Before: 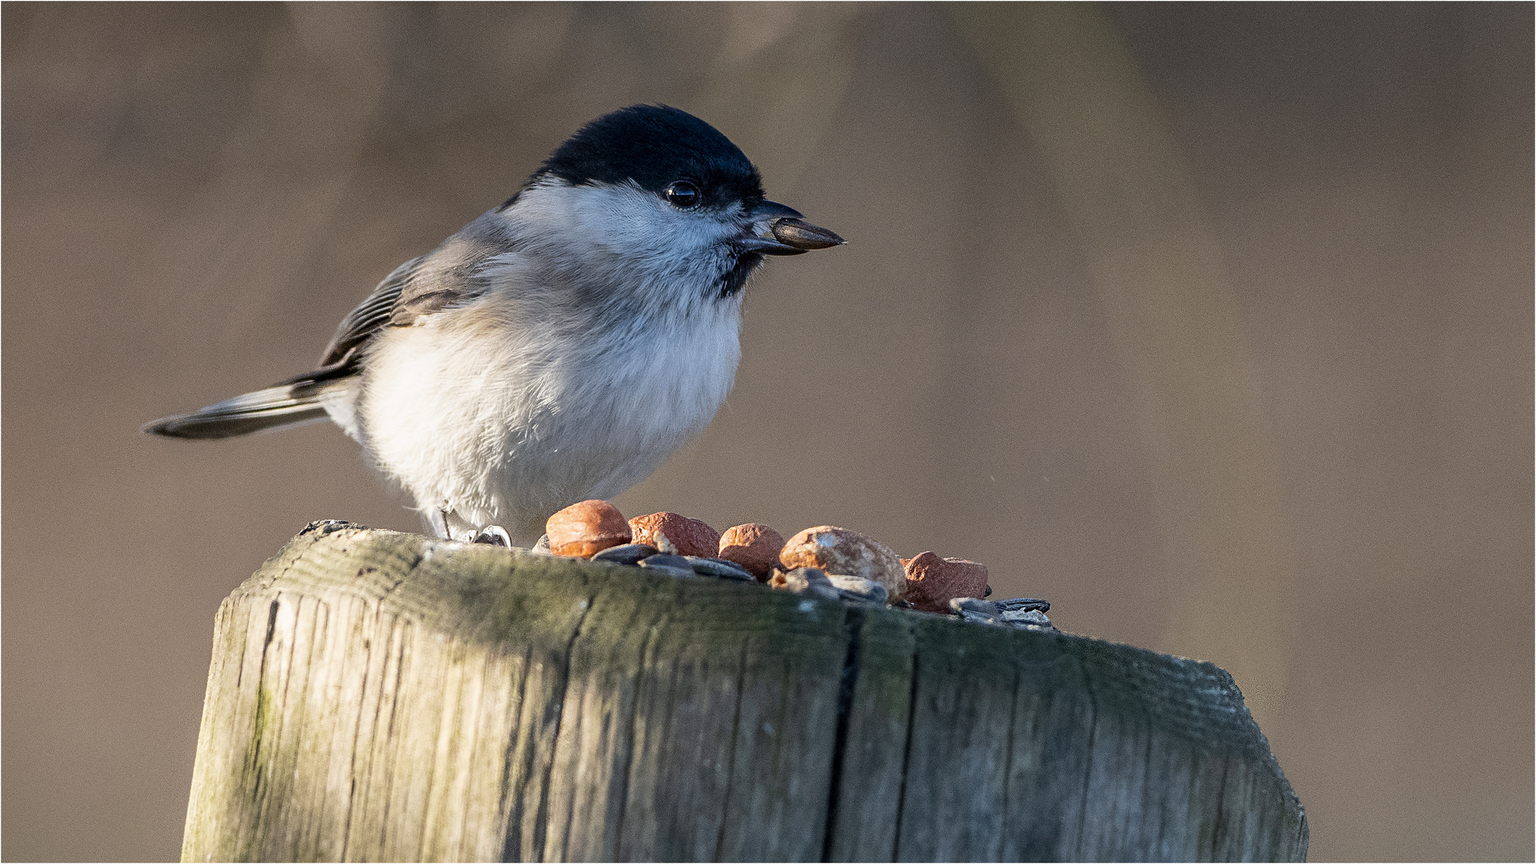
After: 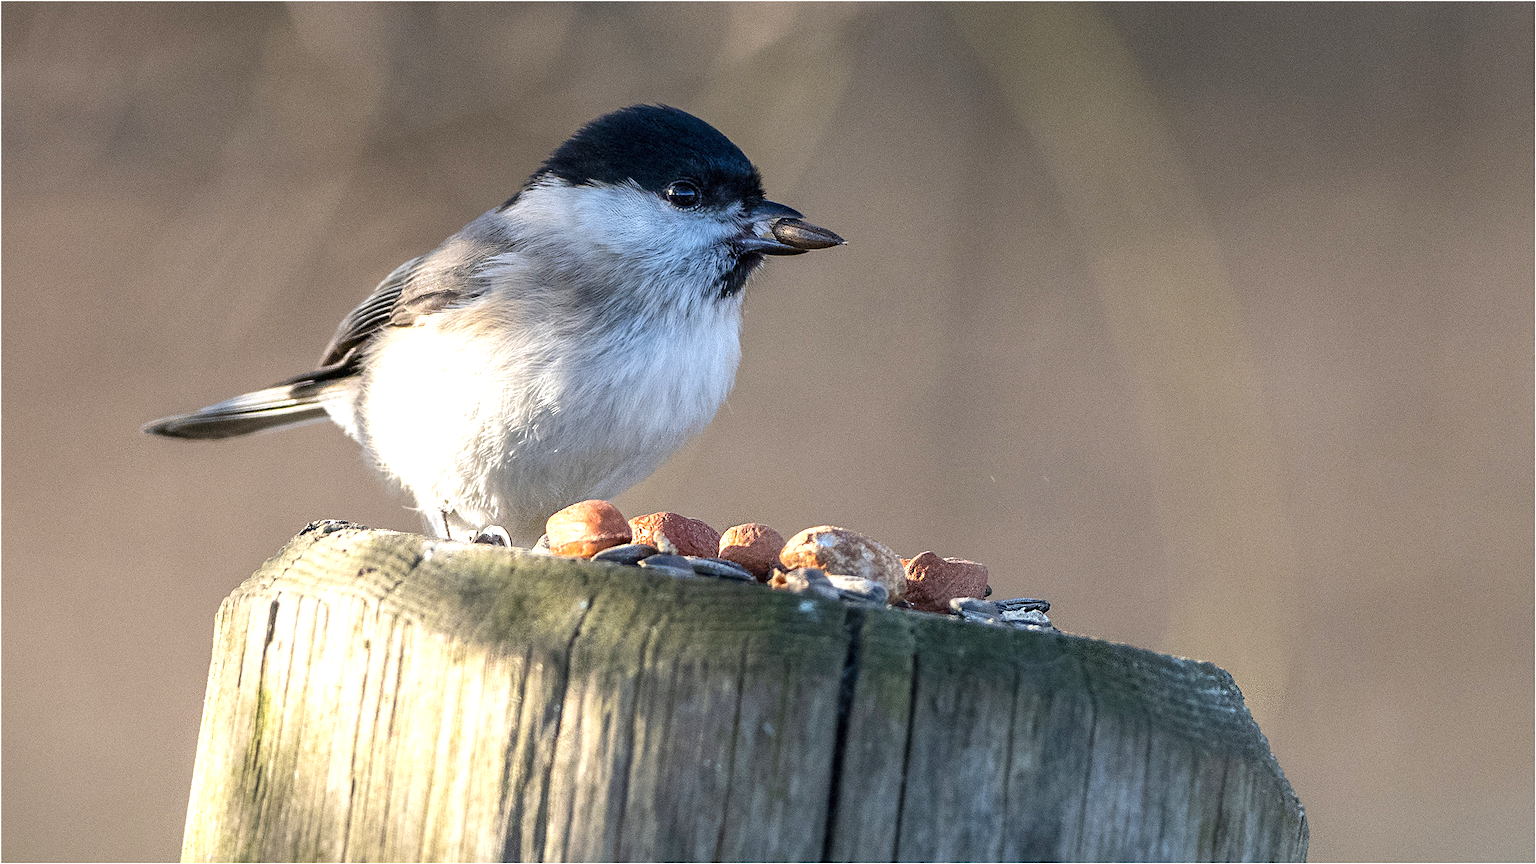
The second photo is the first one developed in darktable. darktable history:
exposure: black level correction 0, exposure 0.7 EV
